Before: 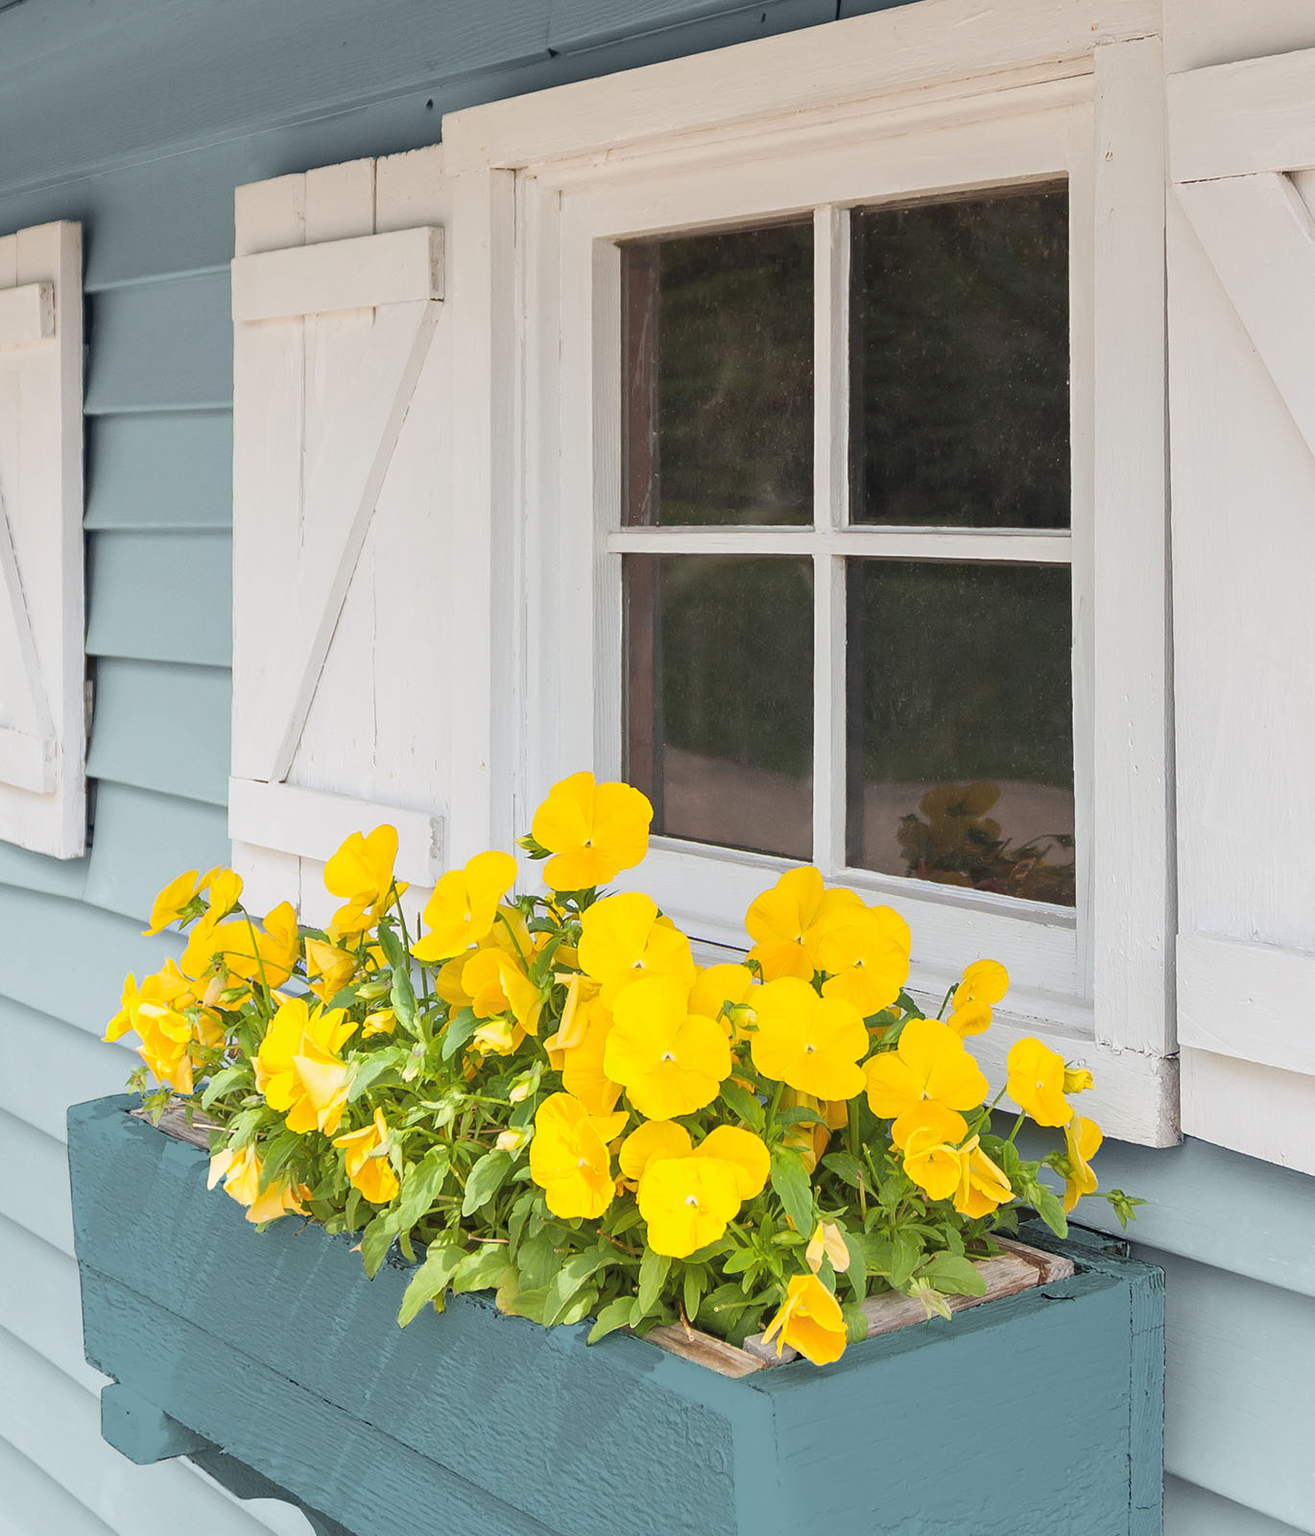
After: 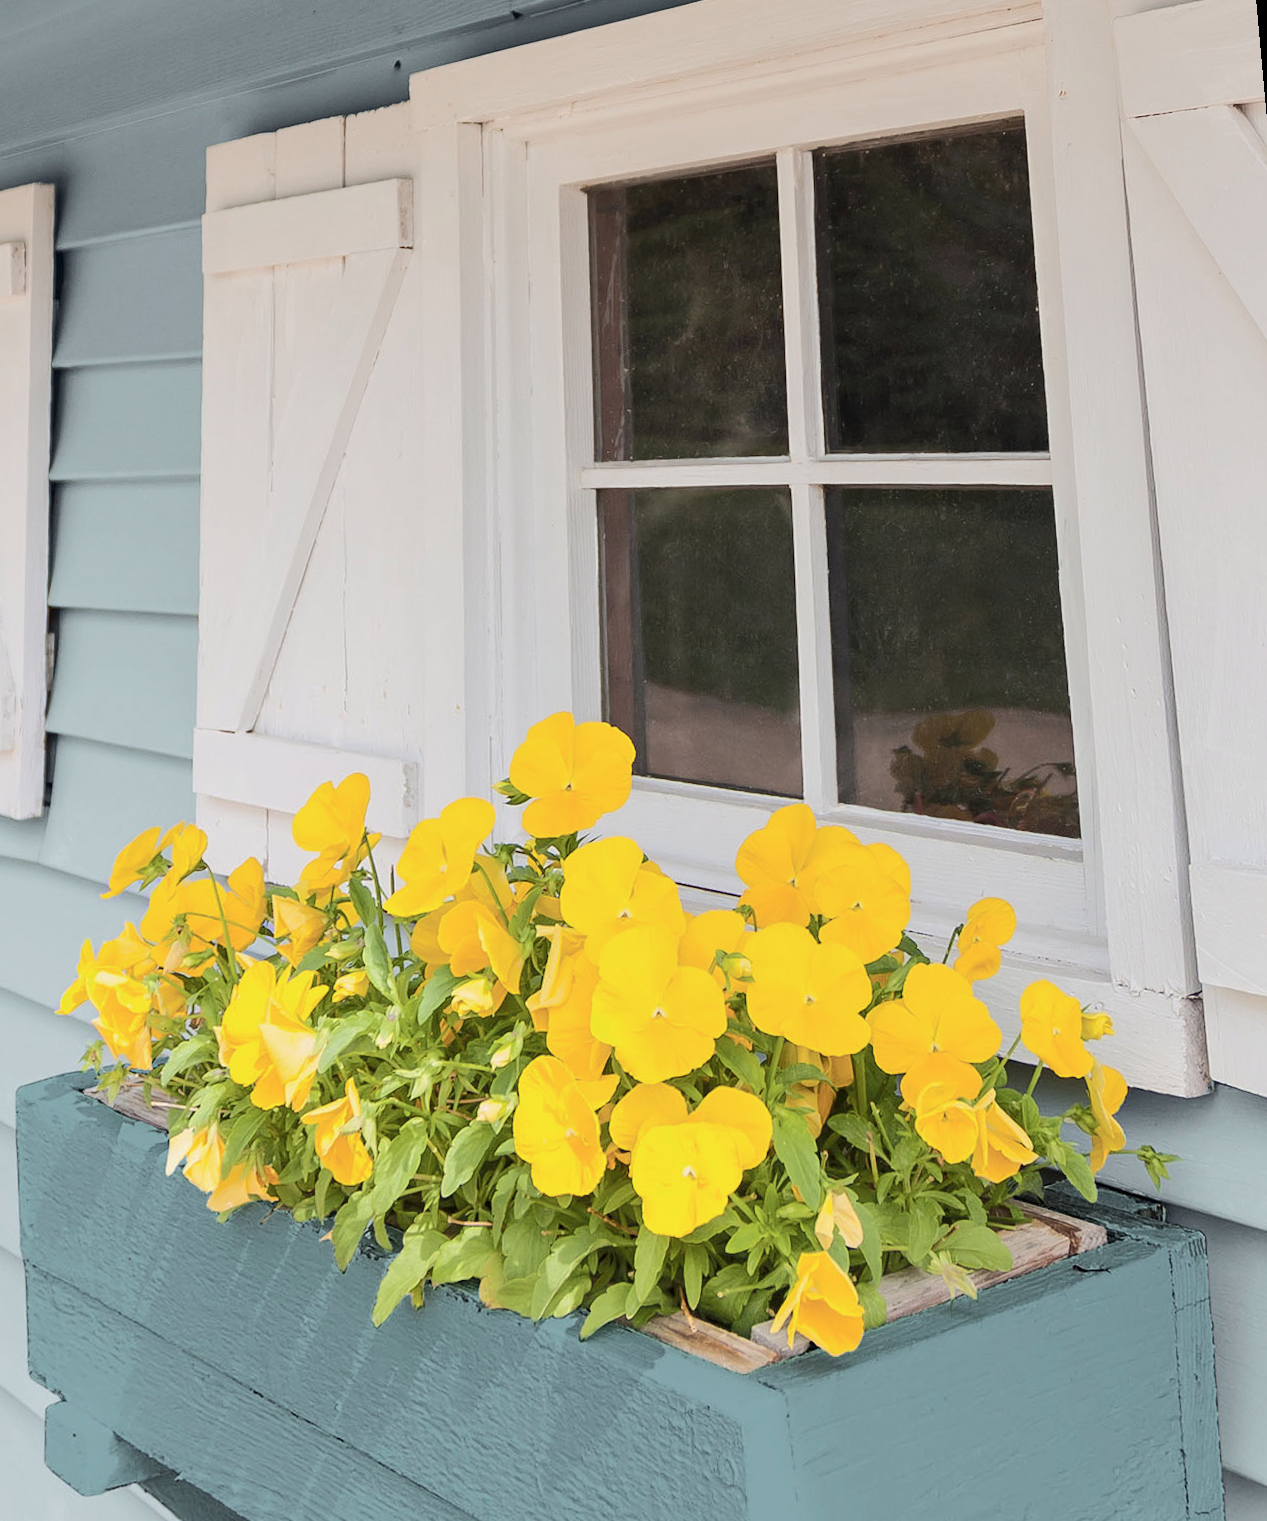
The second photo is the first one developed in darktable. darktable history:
rotate and perspective: rotation -1.68°, lens shift (vertical) -0.146, crop left 0.049, crop right 0.912, crop top 0.032, crop bottom 0.96
tone curve: curves: ch0 [(0, 0) (0.052, 0.018) (0.236, 0.207) (0.41, 0.417) (0.485, 0.518) (0.54, 0.584) (0.625, 0.666) (0.845, 0.828) (0.994, 0.964)]; ch1 [(0, 0) (0.136, 0.146) (0.317, 0.34) (0.382, 0.408) (0.434, 0.441) (0.472, 0.479) (0.498, 0.501) (0.557, 0.558) (0.616, 0.59) (0.739, 0.7) (1, 1)]; ch2 [(0, 0) (0.352, 0.403) (0.447, 0.466) (0.482, 0.482) (0.528, 0.526) (0.586, 0.577) (0.618, 0.621) (0.785, 0.747) (1, 1)], color space Lab, independent channels, preserve colors none
tone equalizer: on, module defaults
